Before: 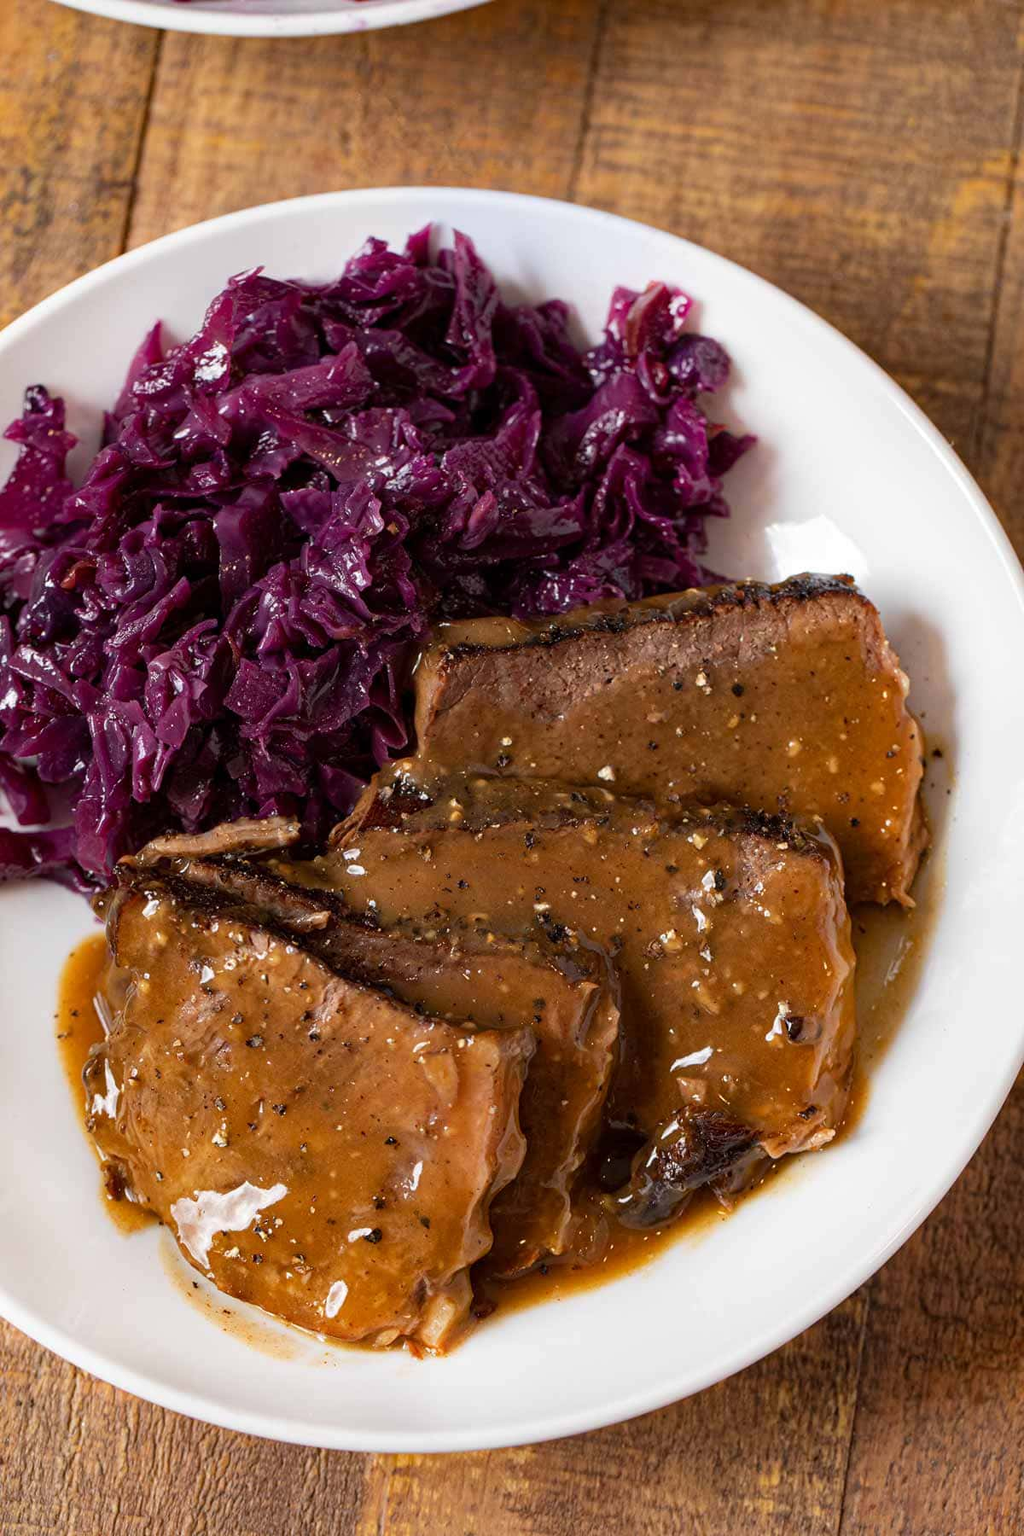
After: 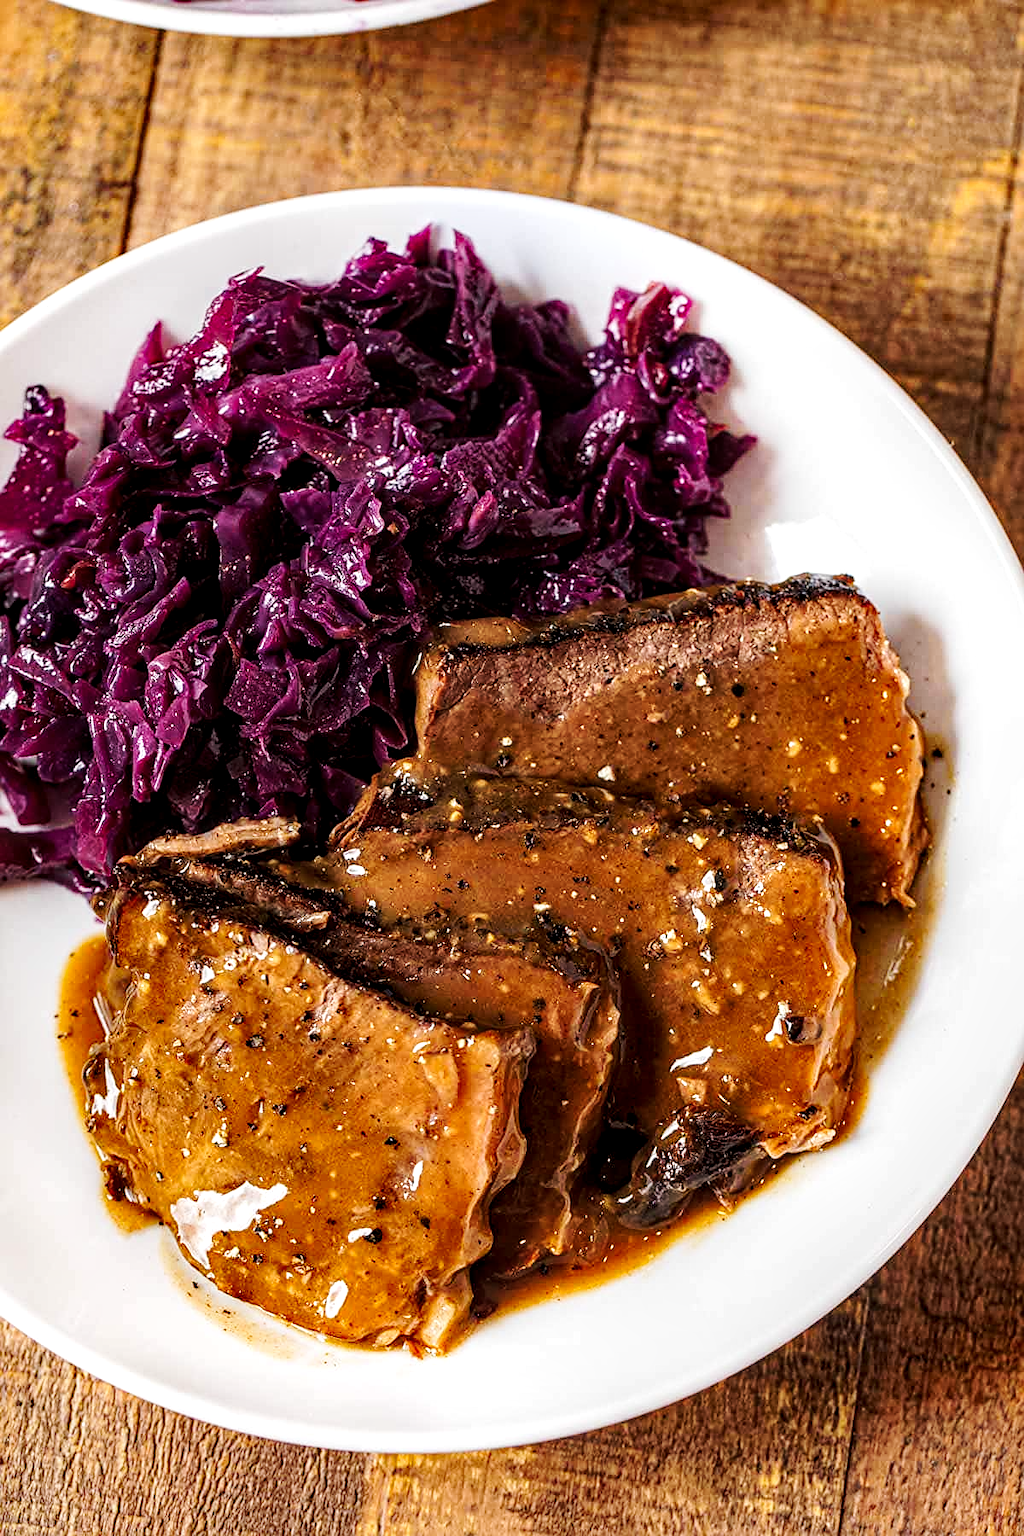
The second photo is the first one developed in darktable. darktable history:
exposure: exposure -0.04 EV, compensate exposure bias true, compensate highlight preservation false
sharpen: on, module defaults
local contrast: detail 150%
tone curve: curves: ch0 [(0, 0.023) (0.103, 0.087) (0.295, 0.297) (0.445, 0.531) (0.553, 0.665) (0.735, 0.843) (0.994, 1)]; ch1 [(0, 0) (0.414, 0.395) (0.447, 0.447) (0.485, 0.495) (0.512, 0.523) (0.542, 0.581) (0.581, 0.632) (0.646, 0.715) (1, 1)]; ch2 [(0, 0) (0.369, 0.388) (0.449, 0.431) (0.478, 0.471) (0.516, 0.517) (0.579, 0.624) (0.674, 0.775) (1, 1)], preserve colors none
